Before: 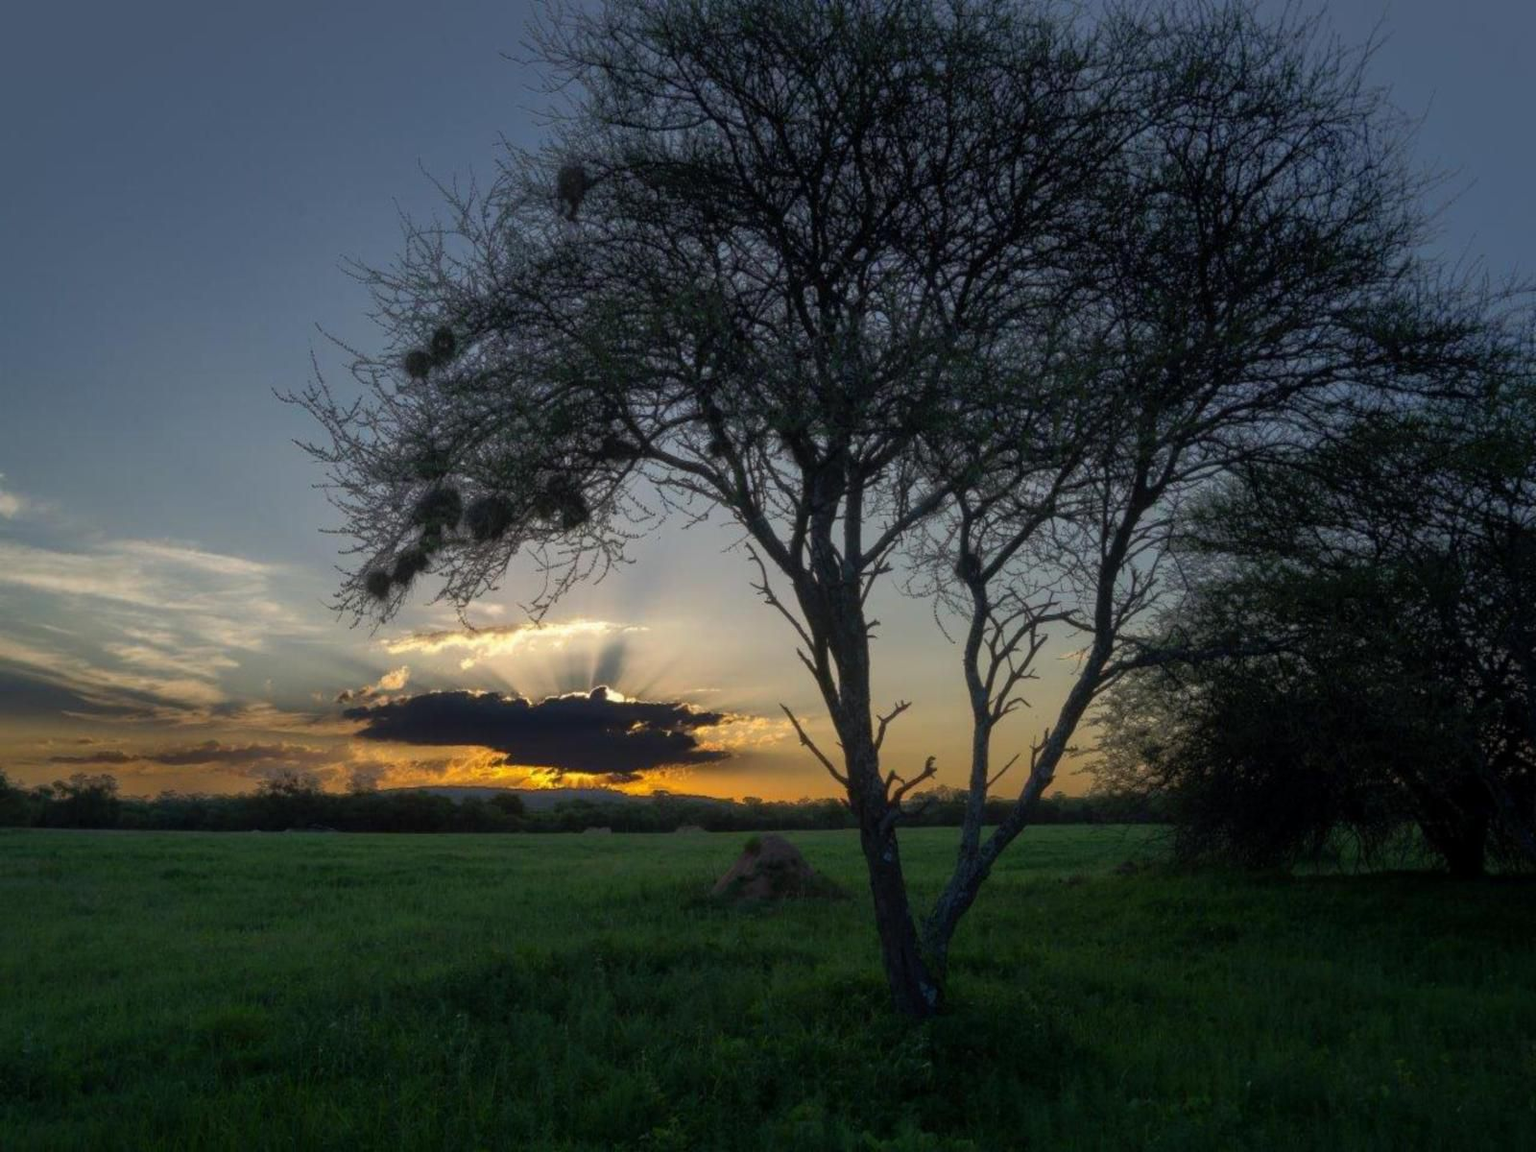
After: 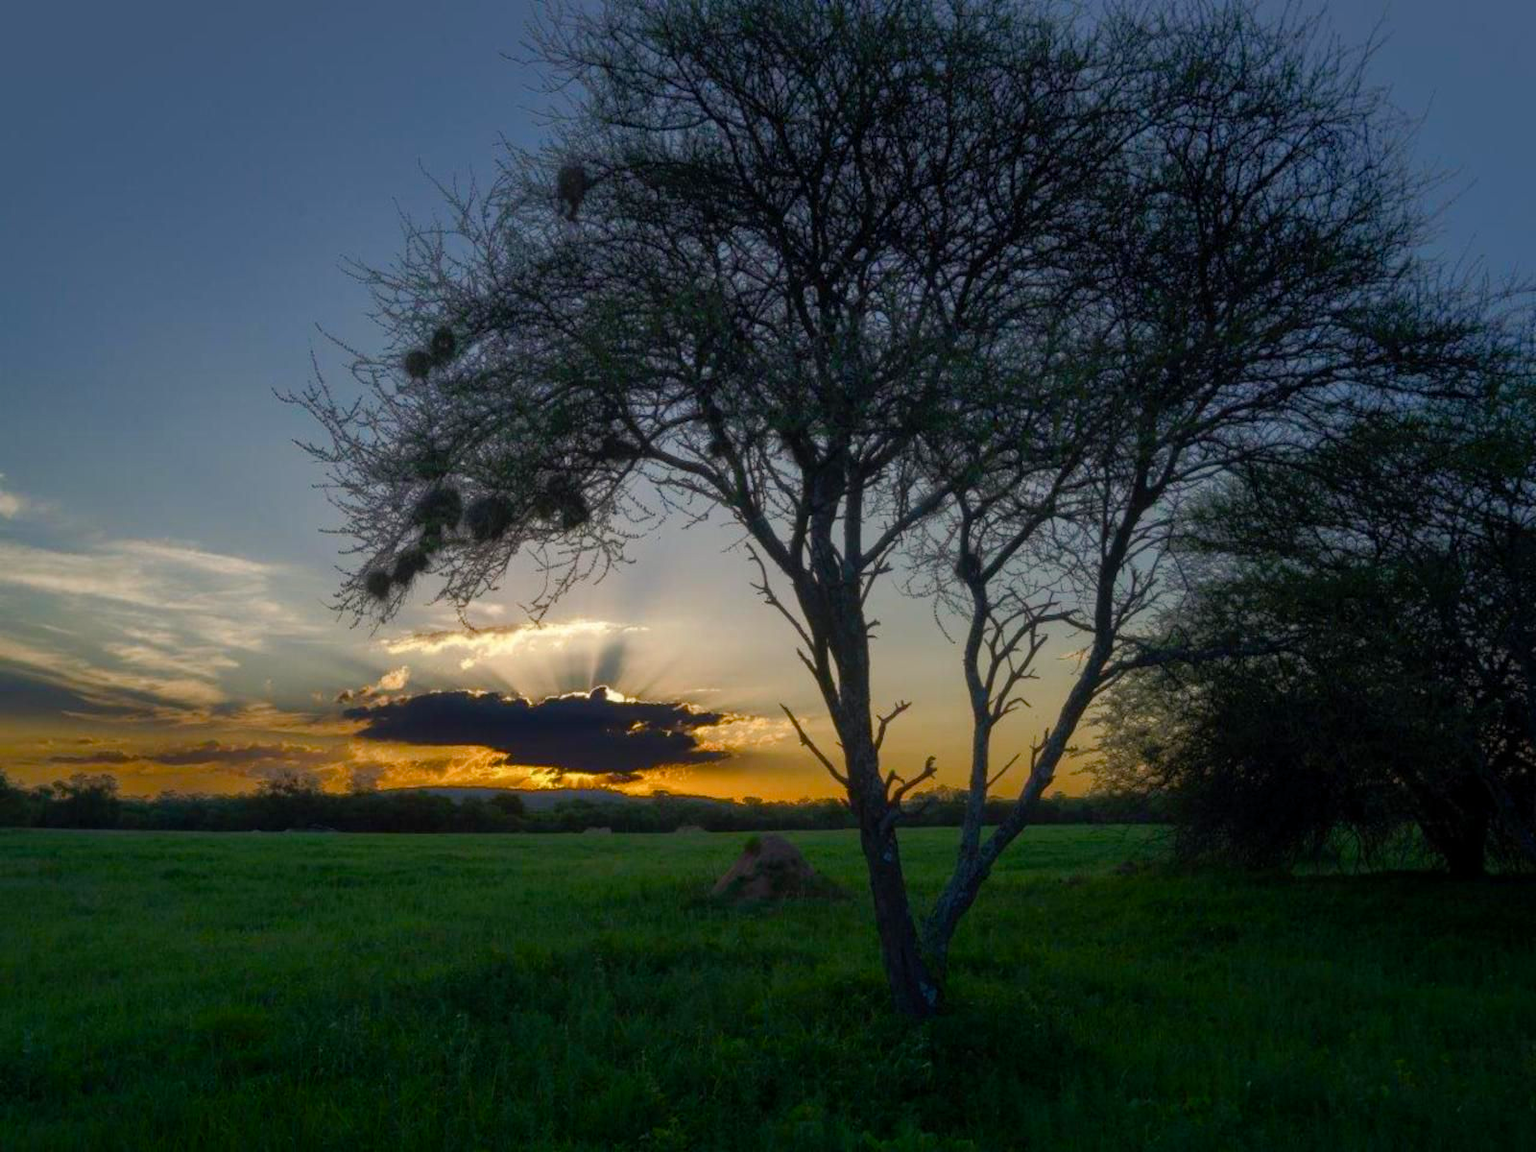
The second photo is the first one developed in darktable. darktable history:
color balance rgb: highlights gain › chroma 0.552%, highlights gain › hue 57.23°, perceptual saturation grading › global saturation 0.222%, perceptual saturation grading › highlights -17.065%, perceptual saturation grading › mid-tones 33.674%, perceptual saturation grading › shadows 50.313%, global vibrance 14.172%
